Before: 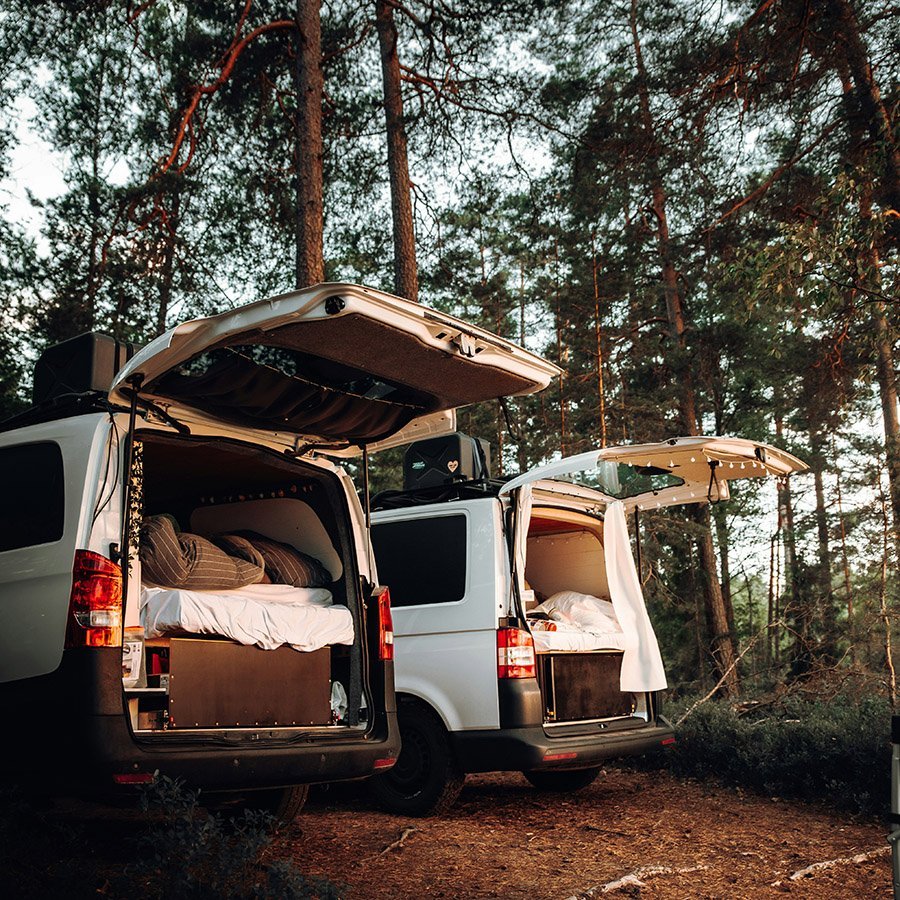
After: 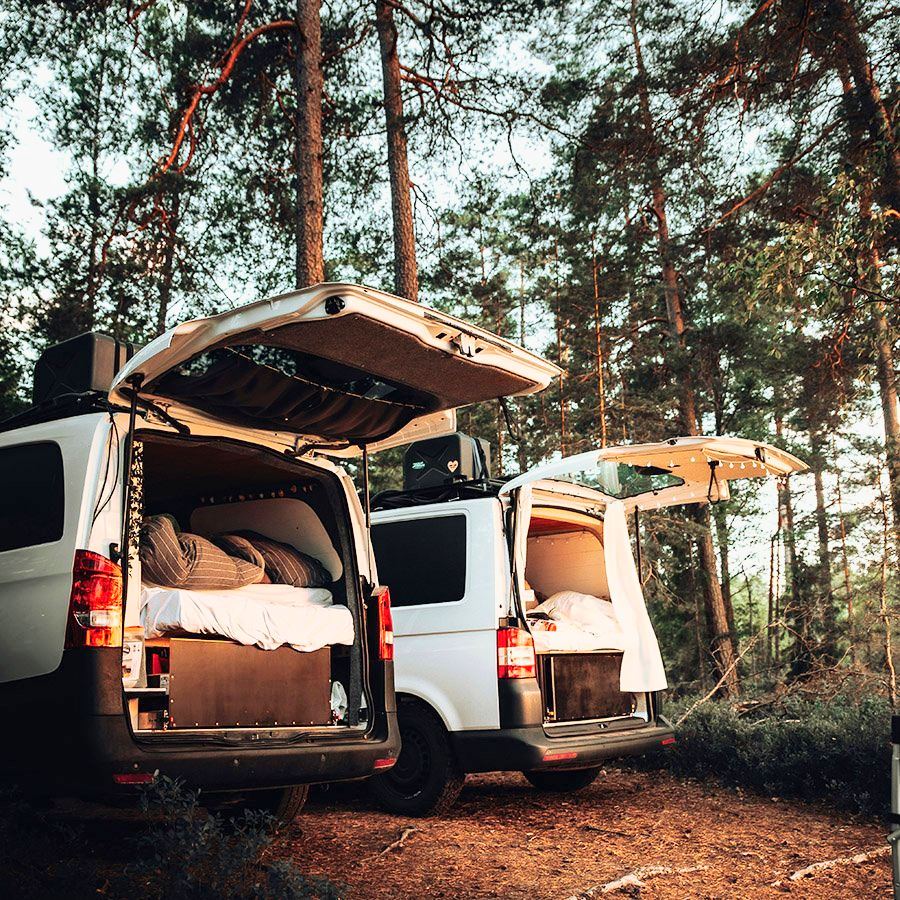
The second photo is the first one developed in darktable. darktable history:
base curve: curves: ch0 [(0, 0) (0.025, 0.046) (0.112, 0.277) (0.467, 0.74) (0.814, 0.929) (1, 0.942)]
exposure: compensate highlight preservation false
